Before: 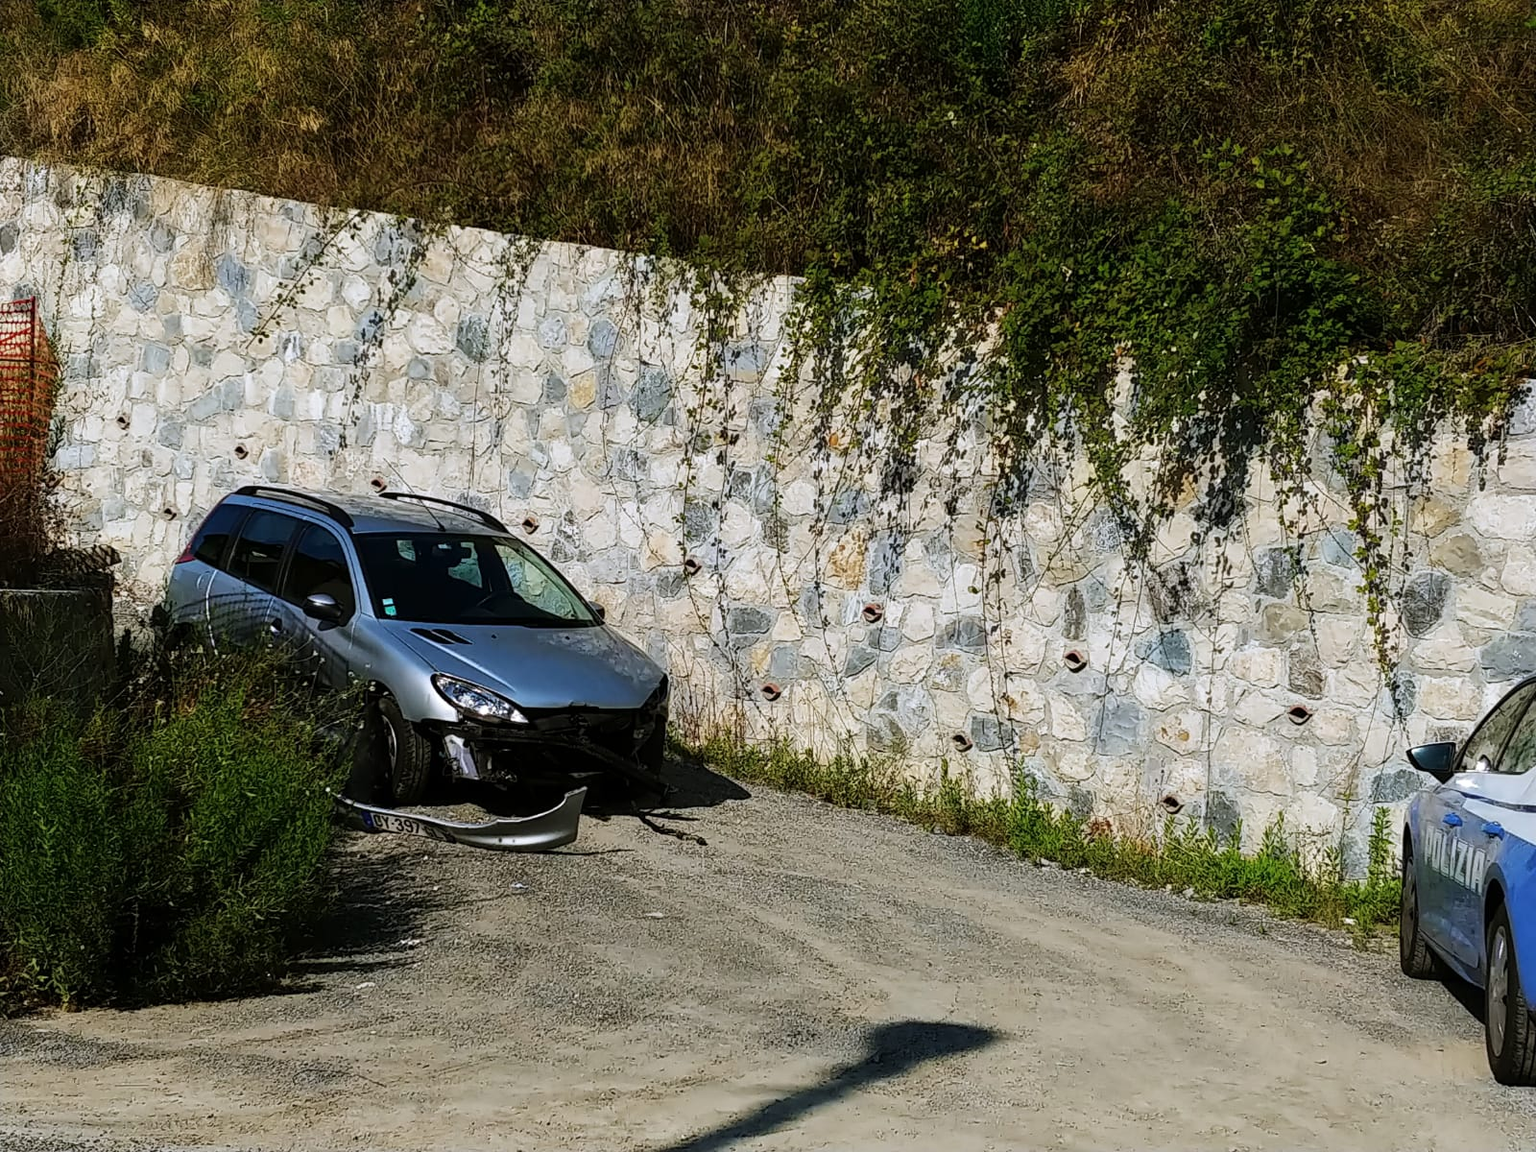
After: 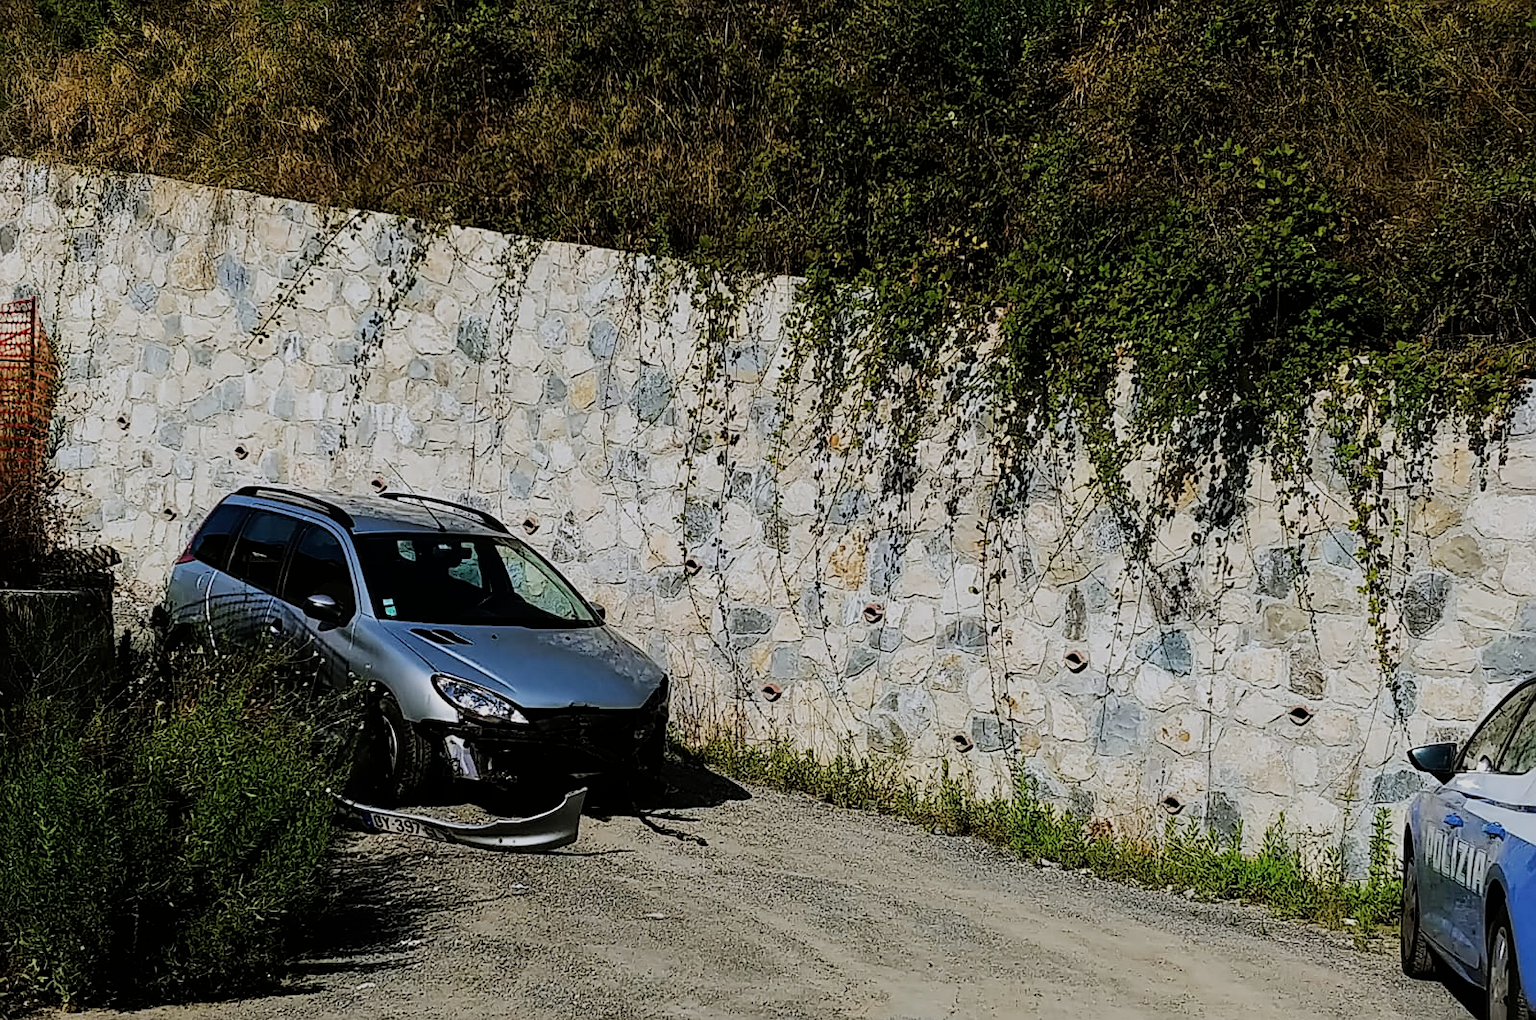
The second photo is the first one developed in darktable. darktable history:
sharpen: on, module defaults
crop and rotate: top 0%, bottom 11.49%
filmic rgb: black relative exposure -7.65 EV, white relative exposure 4.56 EV, hardness 3.61
exposure: compensate highlight preservation false
